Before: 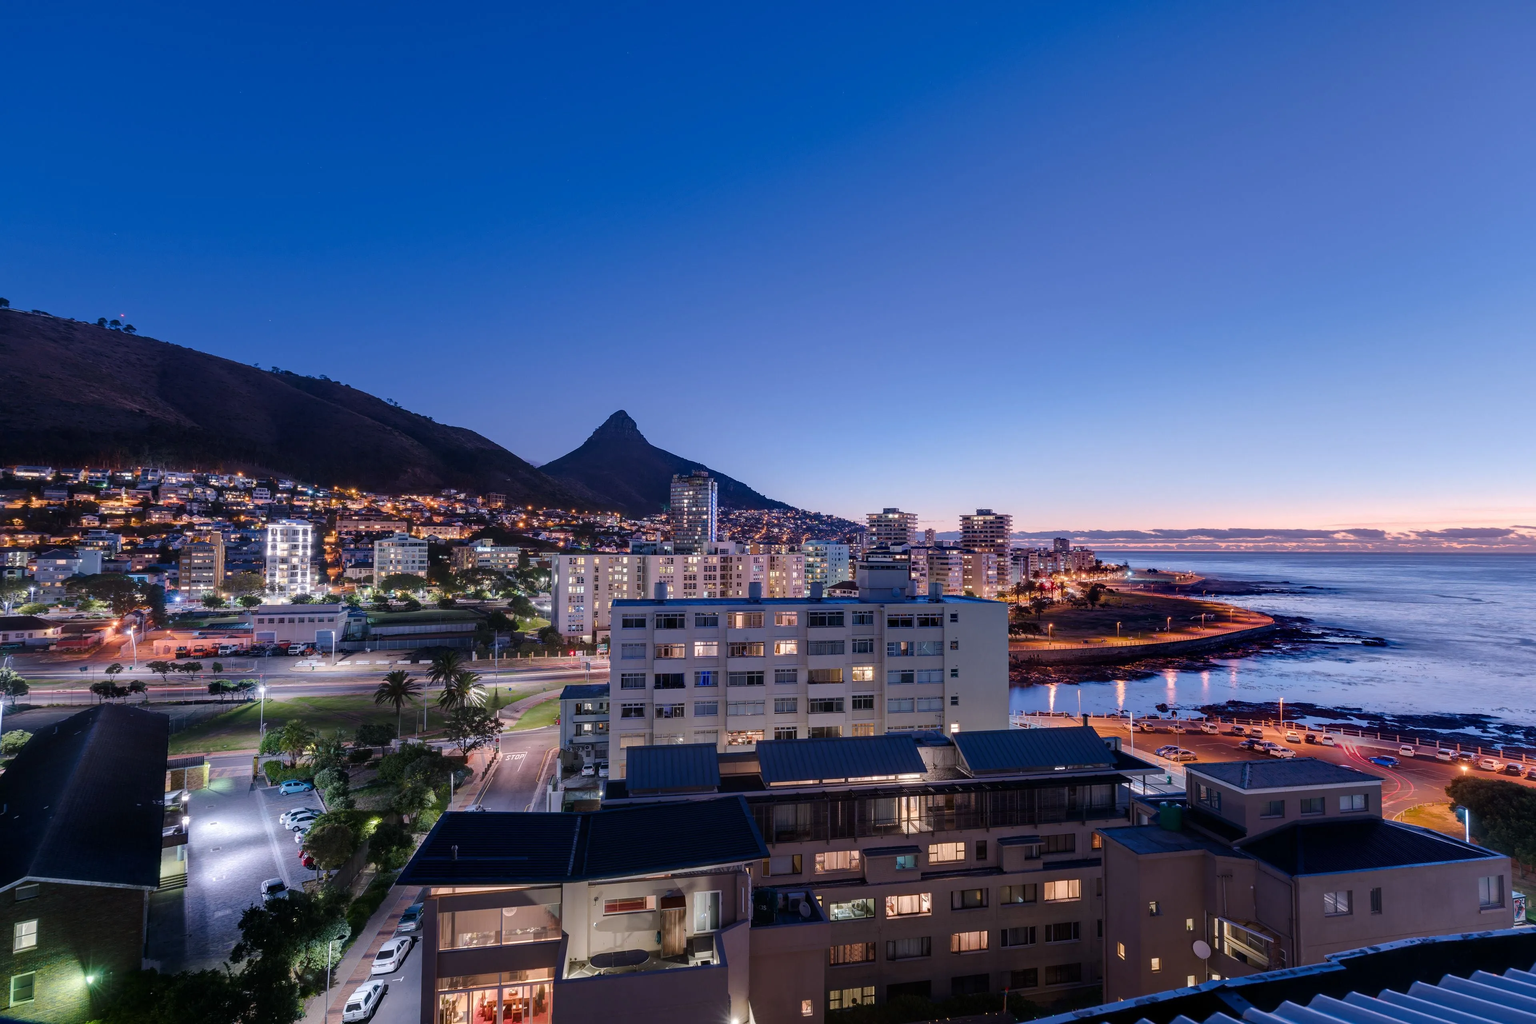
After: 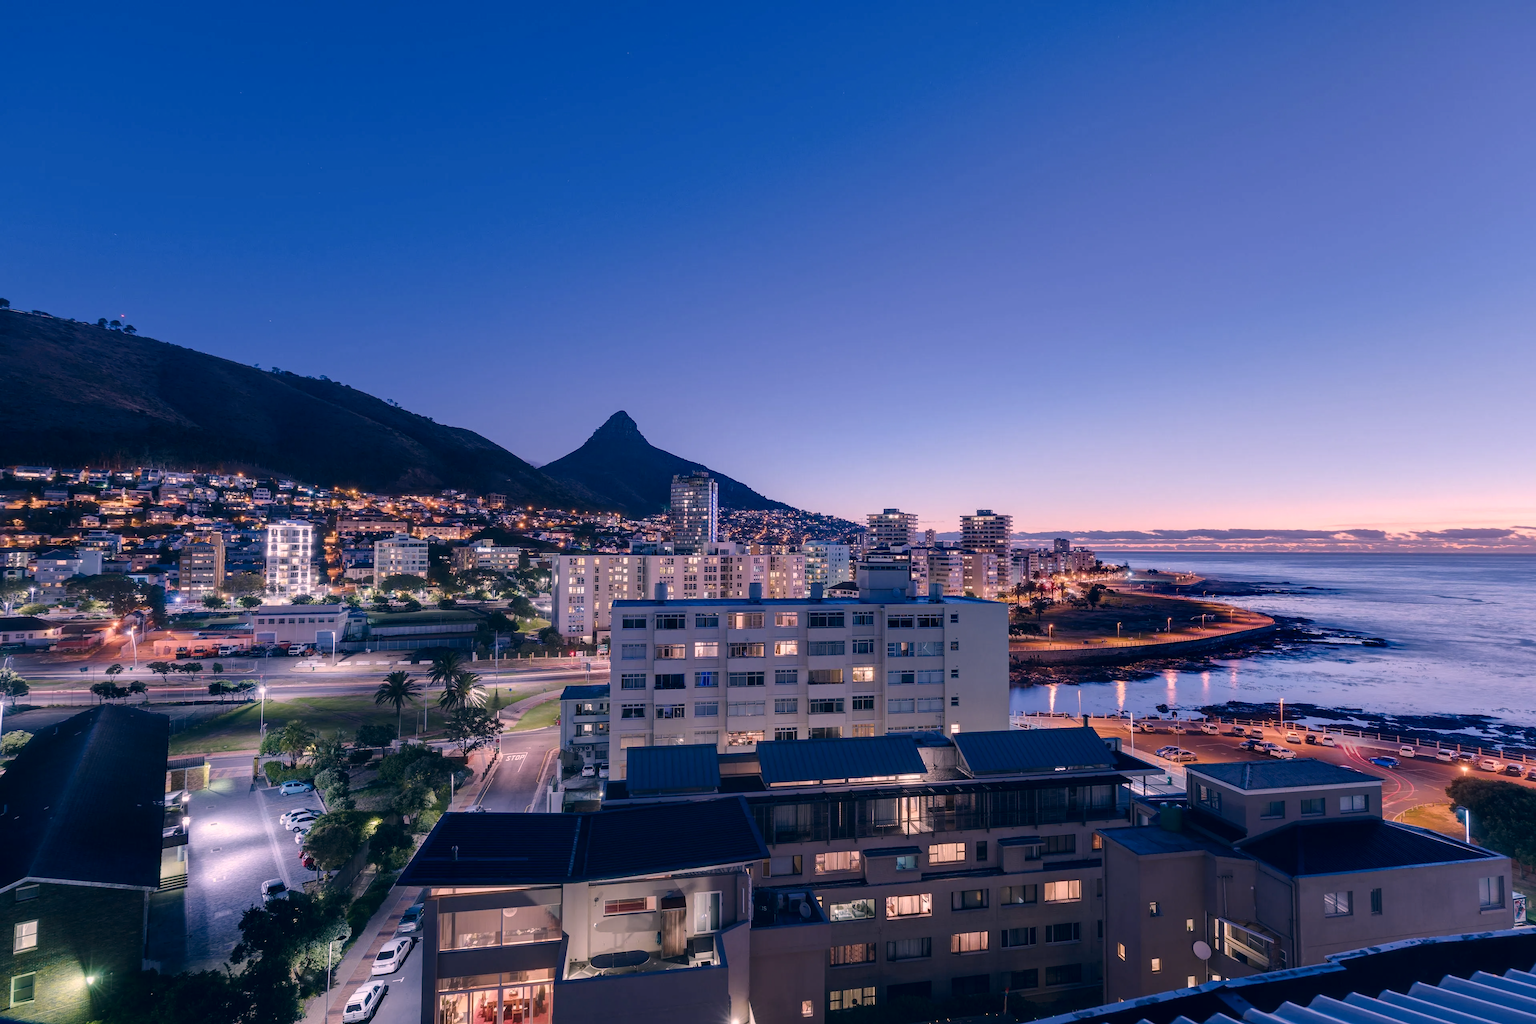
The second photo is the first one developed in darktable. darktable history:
color correction: highlights a* 14.46, highlights b* 5.85, shadows a* -5.53, shadows b* -15.24, saturation 0.85
color balance rgb: global vibrance 10%
